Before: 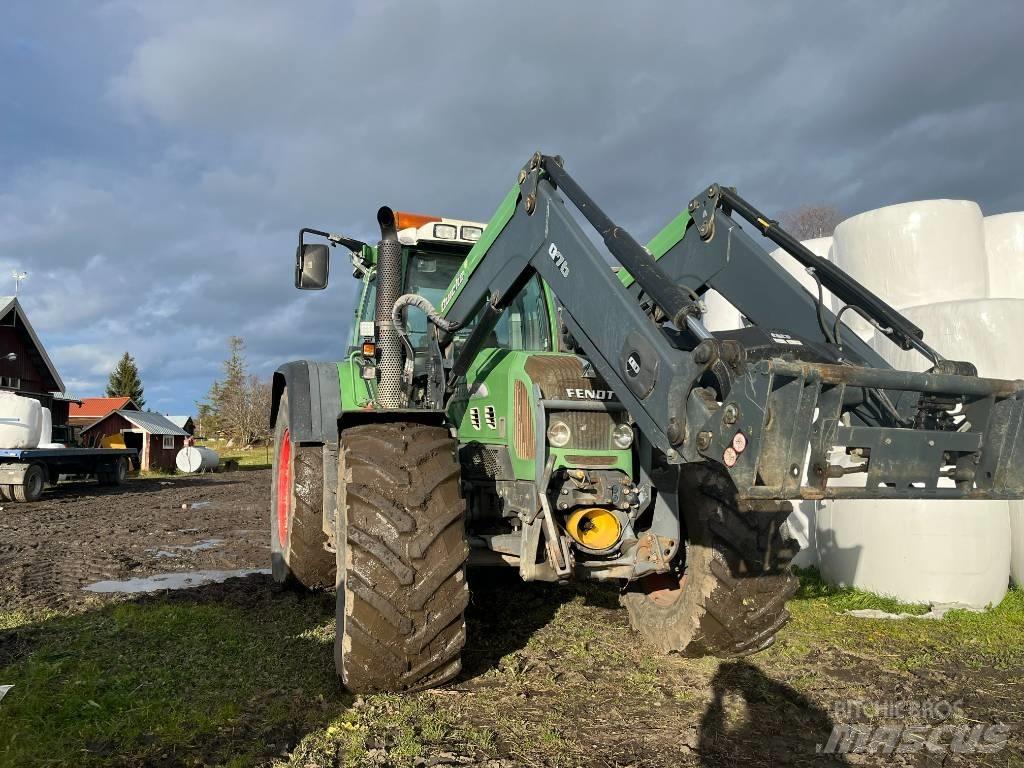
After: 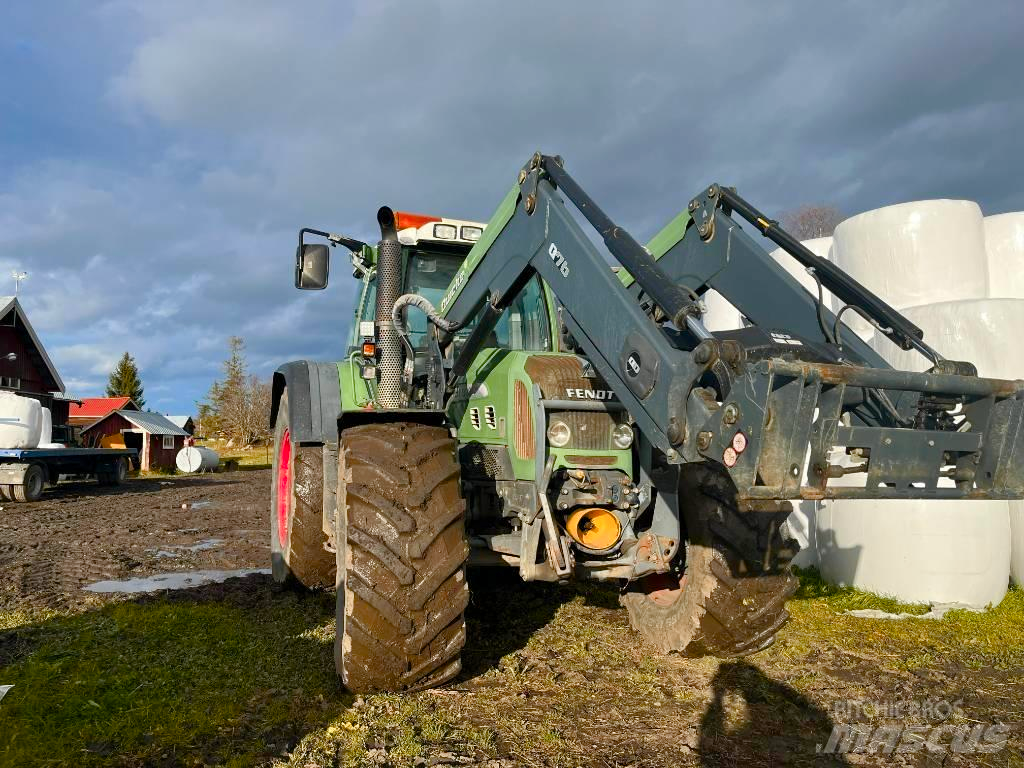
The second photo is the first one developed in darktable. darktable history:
color zones: curves: ch1 [(0.309, 0.524) (0.41, 0.329) (0.508, 0.509)]; ch2 [(0.25, 0.457) (0.75, 0.5)]
color balance rgb: perceptual saturation grading › global saturation 20%, perceptual saturation grading › highlights -25%, perceptual saturation grading › shadows 50%
